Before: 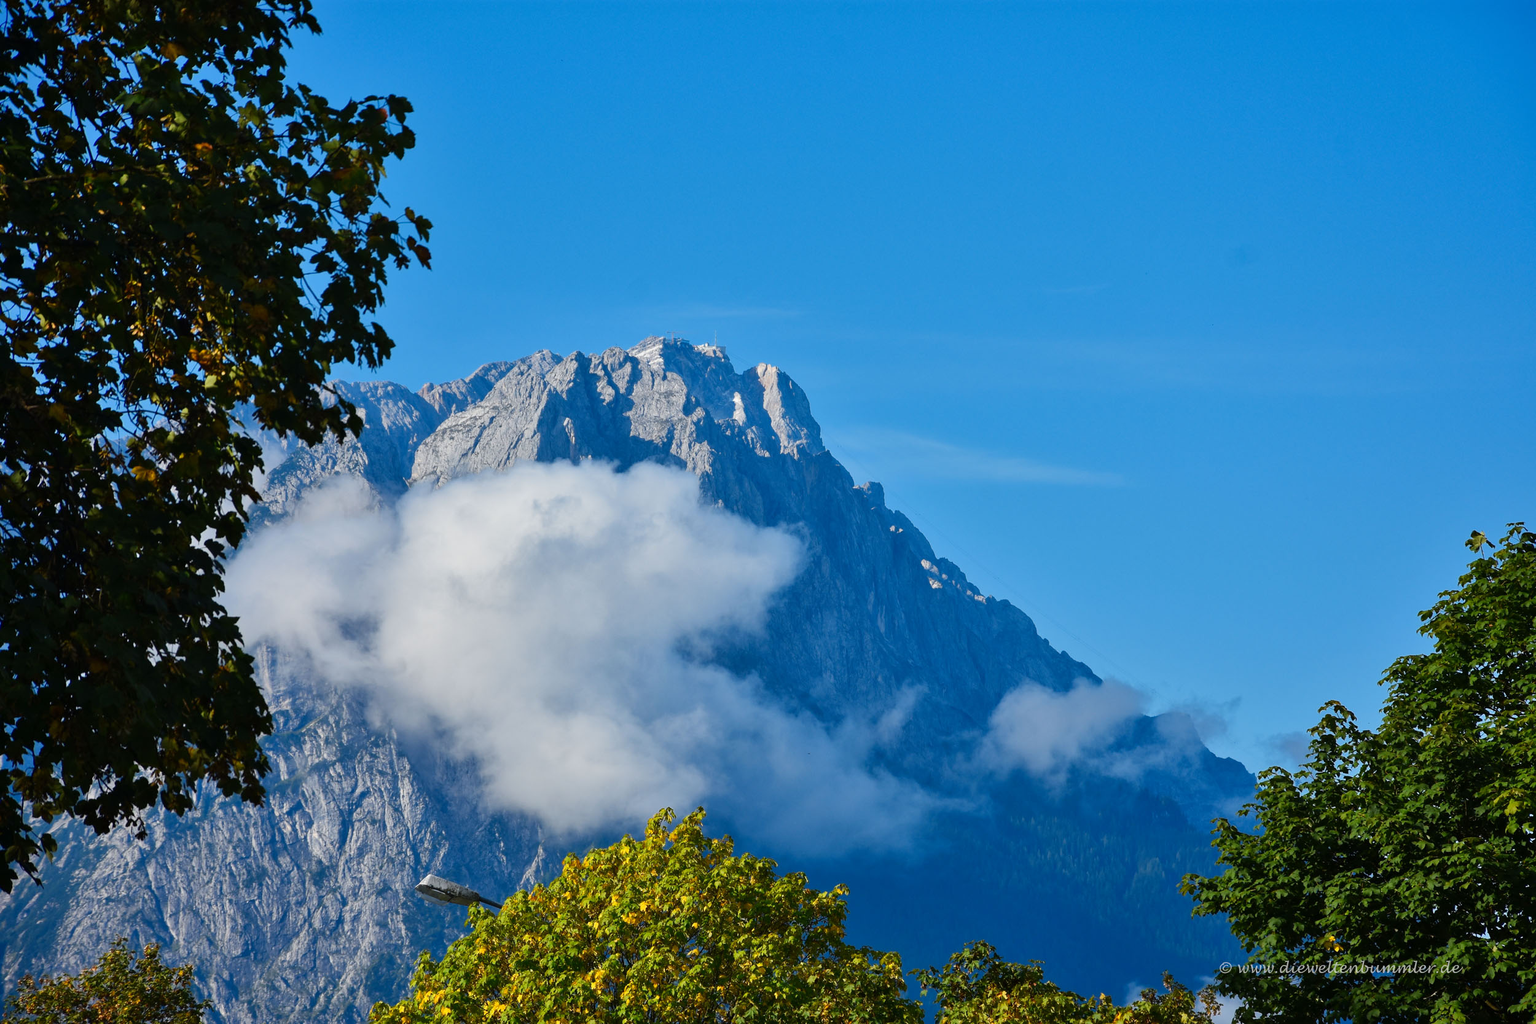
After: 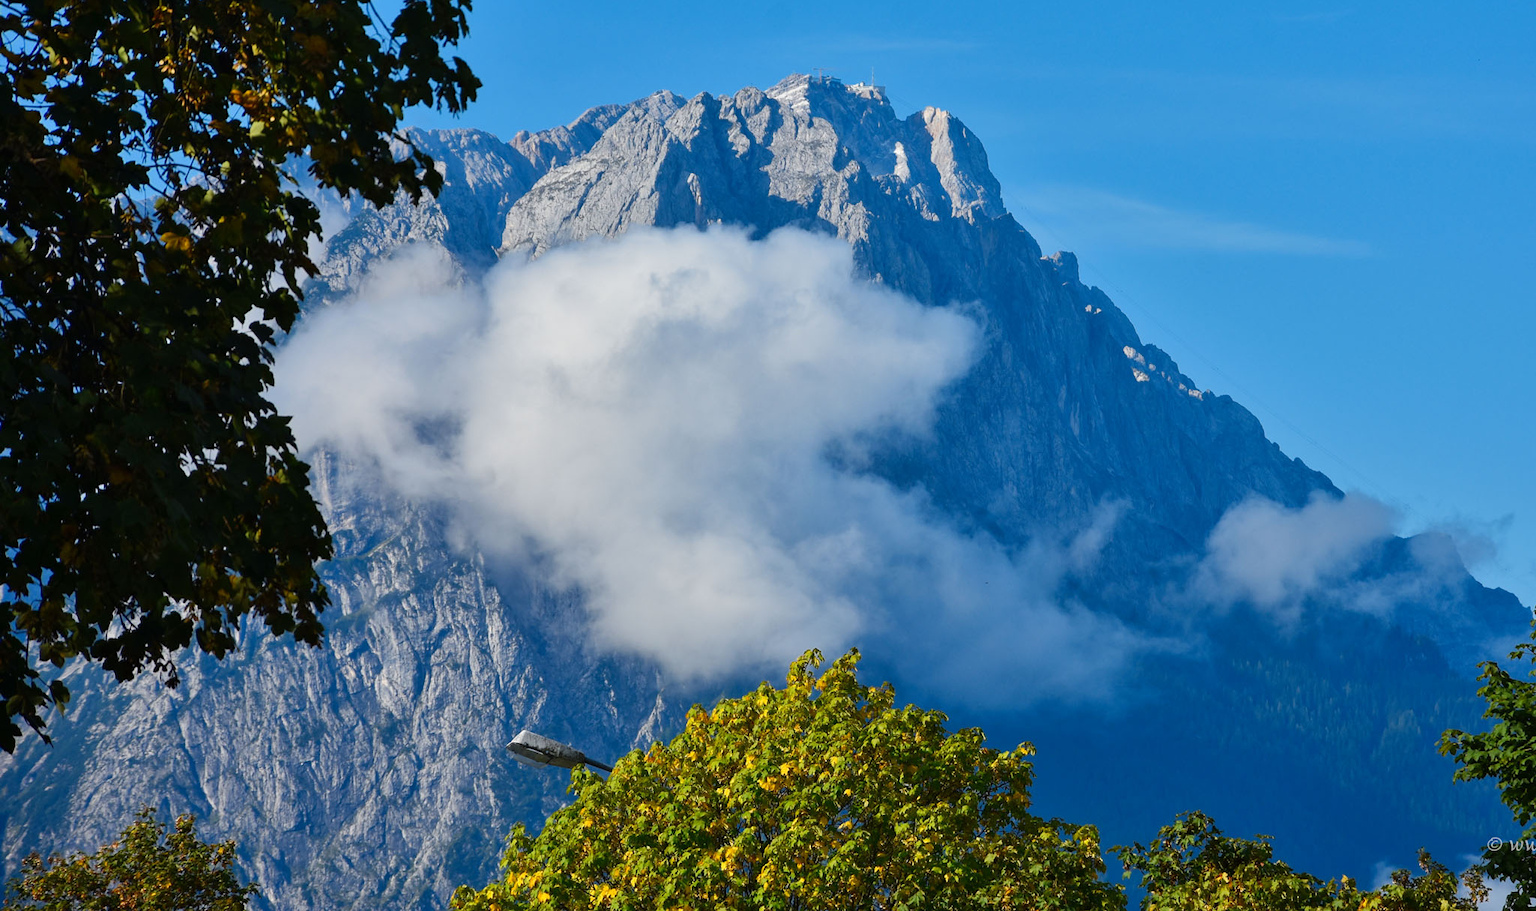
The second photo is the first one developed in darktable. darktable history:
crop: top 26.994%, right 17.982%
